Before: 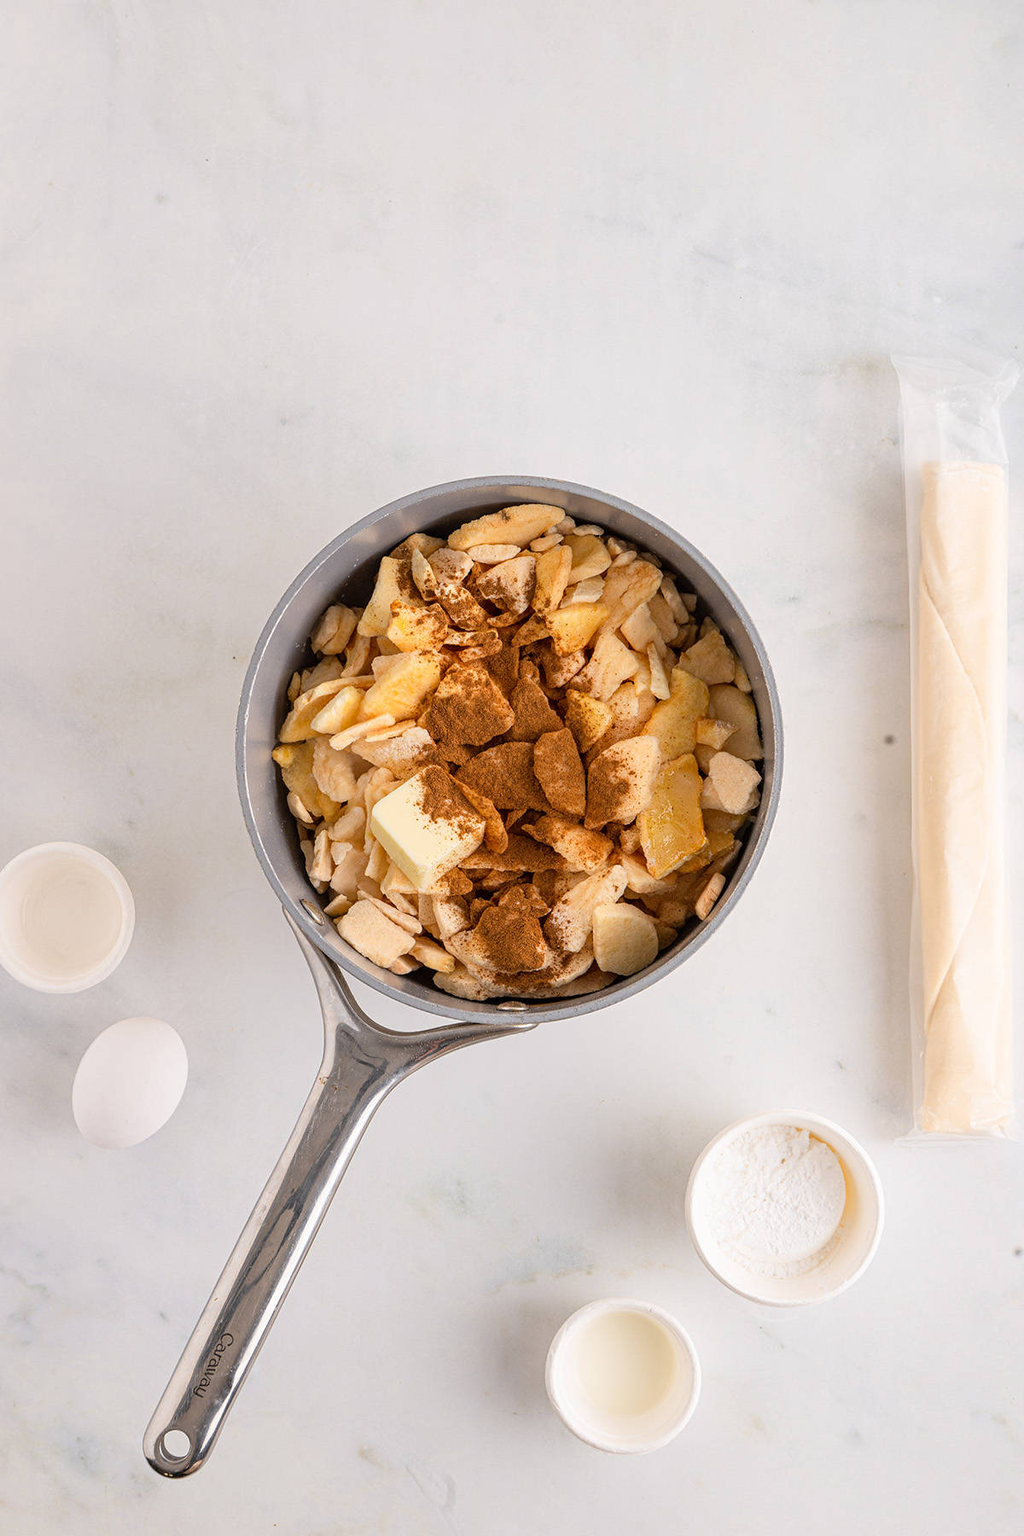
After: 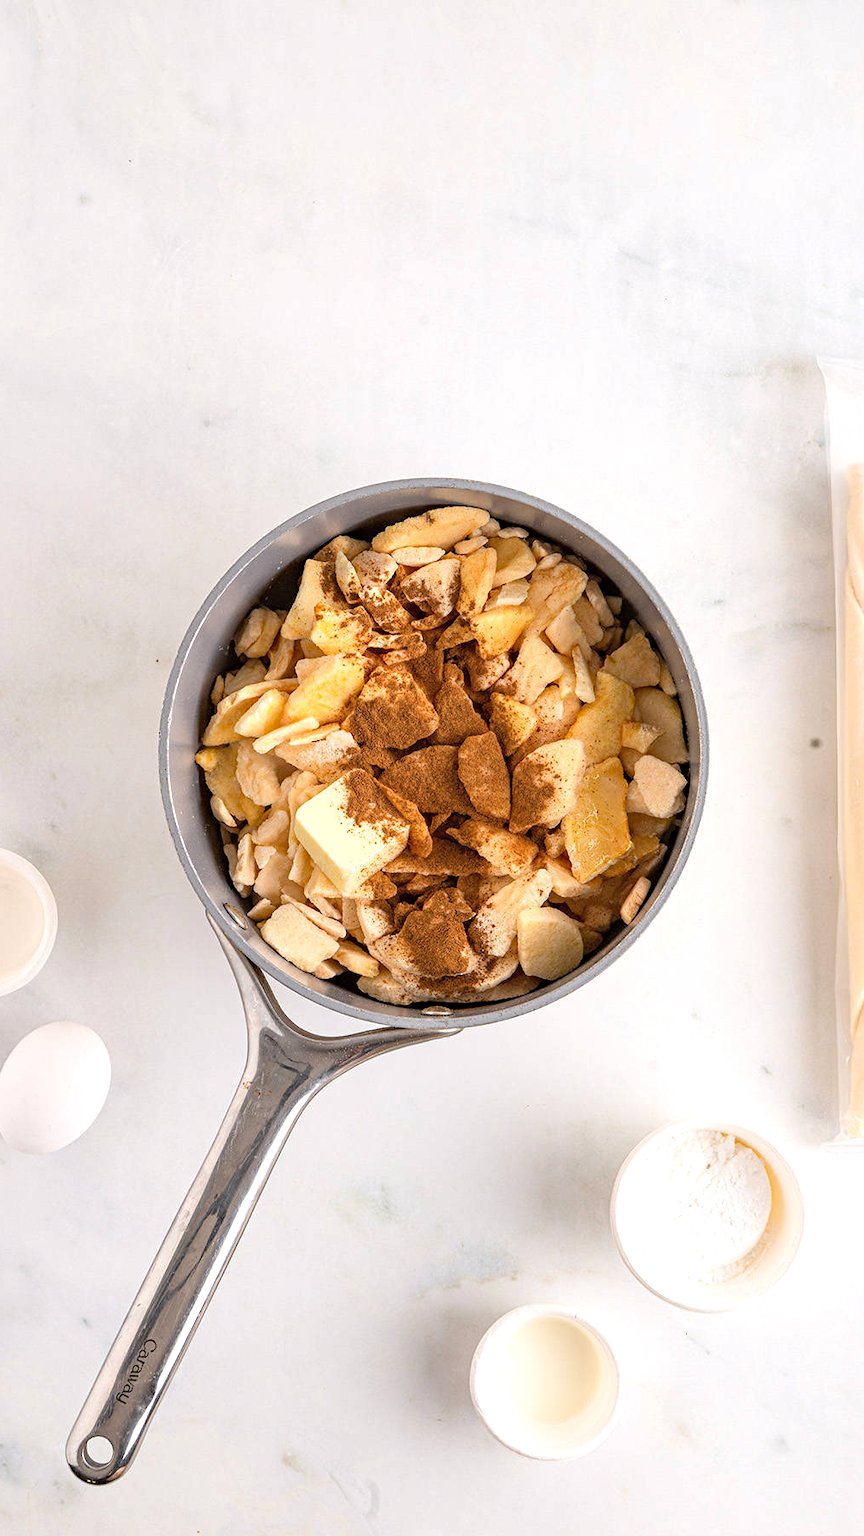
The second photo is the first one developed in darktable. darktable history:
shadows and highlights: radius 110.86, shadows 51.09, white point adjustment 9.16, highlights -4.17, highlights color adjustment 32.2%, soften with gaussian
haze removal: compatibility mode true, adaptive false
crop: left 7.598%, right 7.873%
